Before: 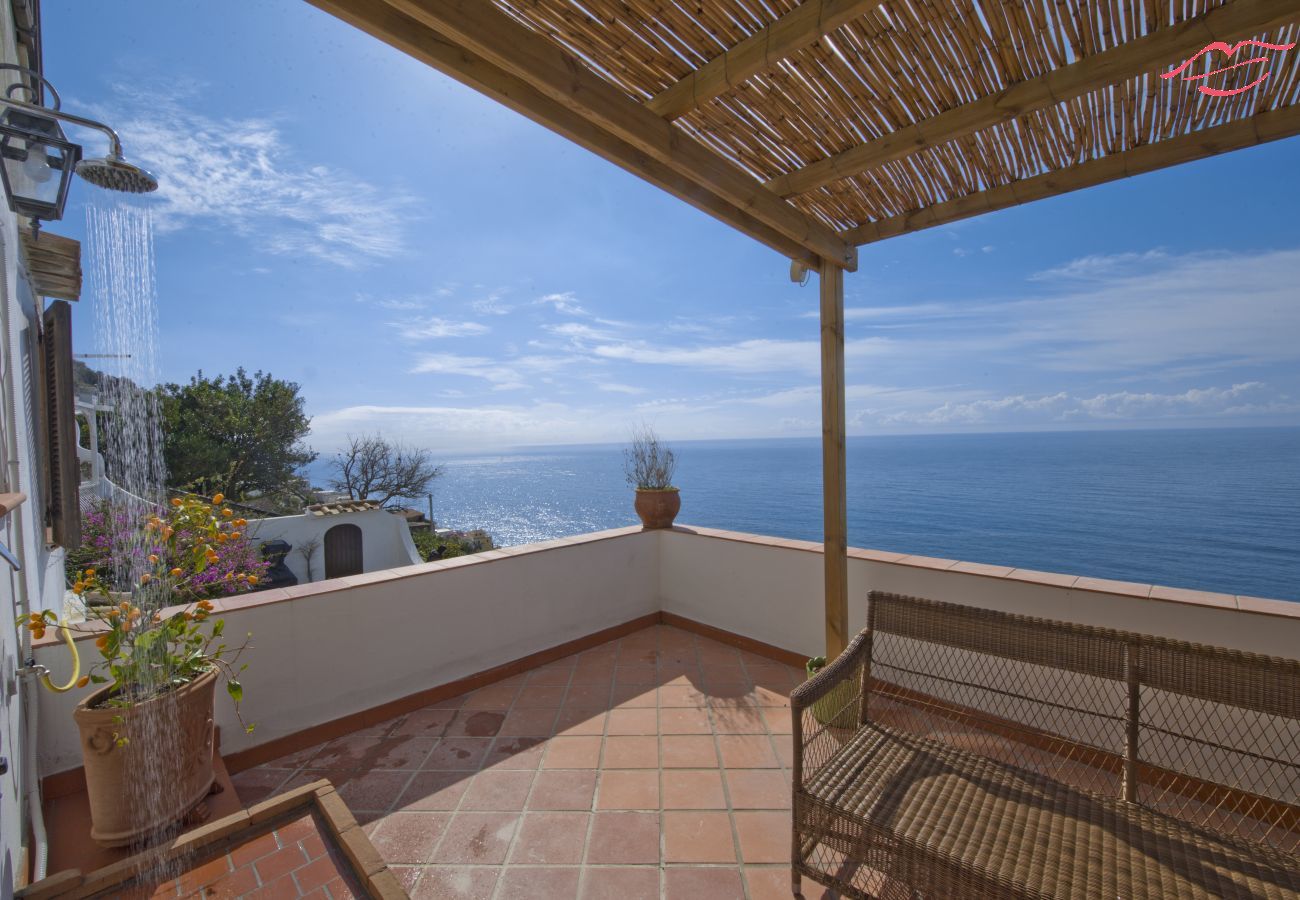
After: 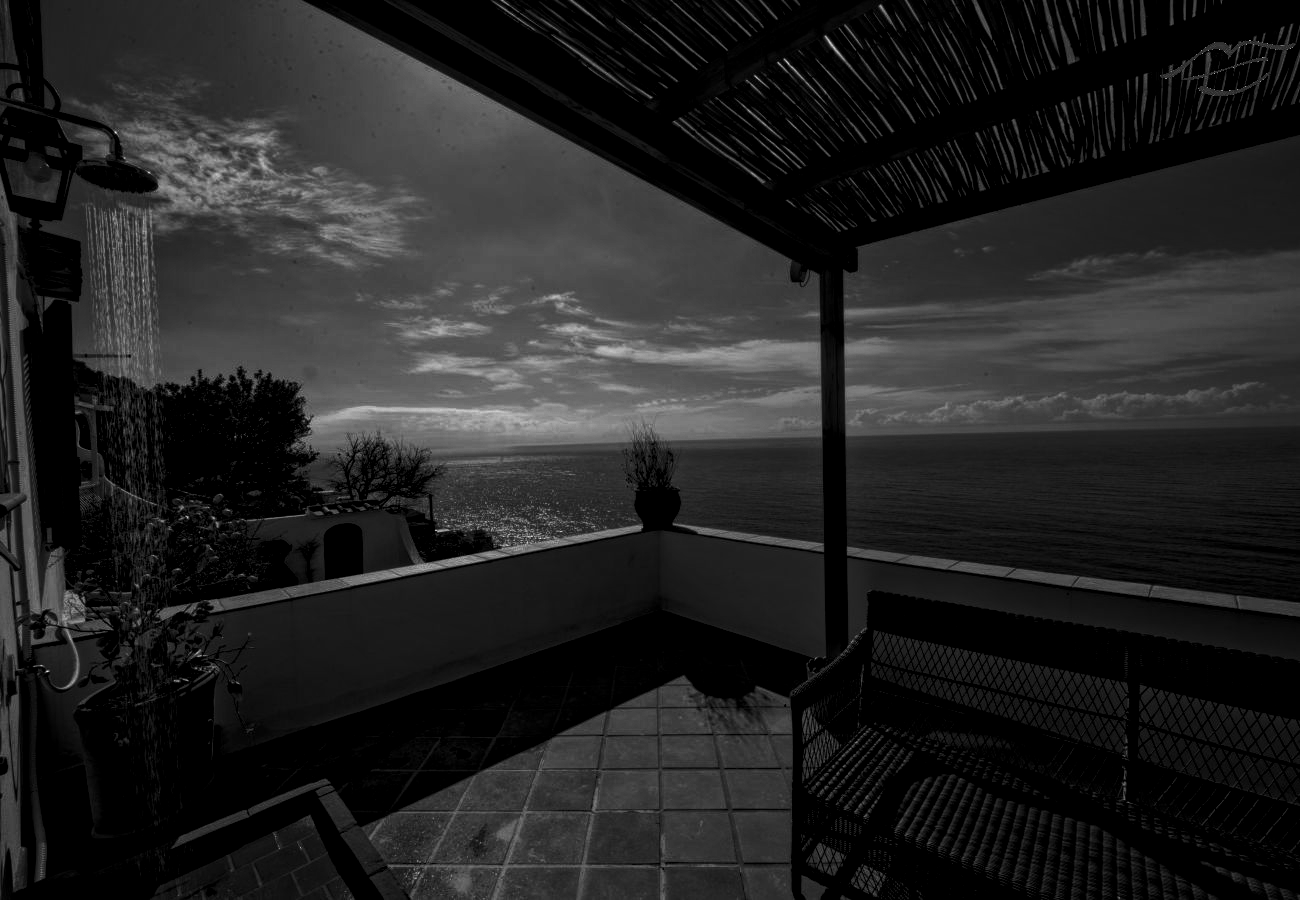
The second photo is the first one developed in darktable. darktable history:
exposure: black level correction 0.001, compensate highlight preservation false
monochrome: a -74.22, b 78.2
local contrast: highlights 100%, shadows 100%, detail 200%, midtone range 0.2
contrast brightness saturation: brightness -1, saturation 1
